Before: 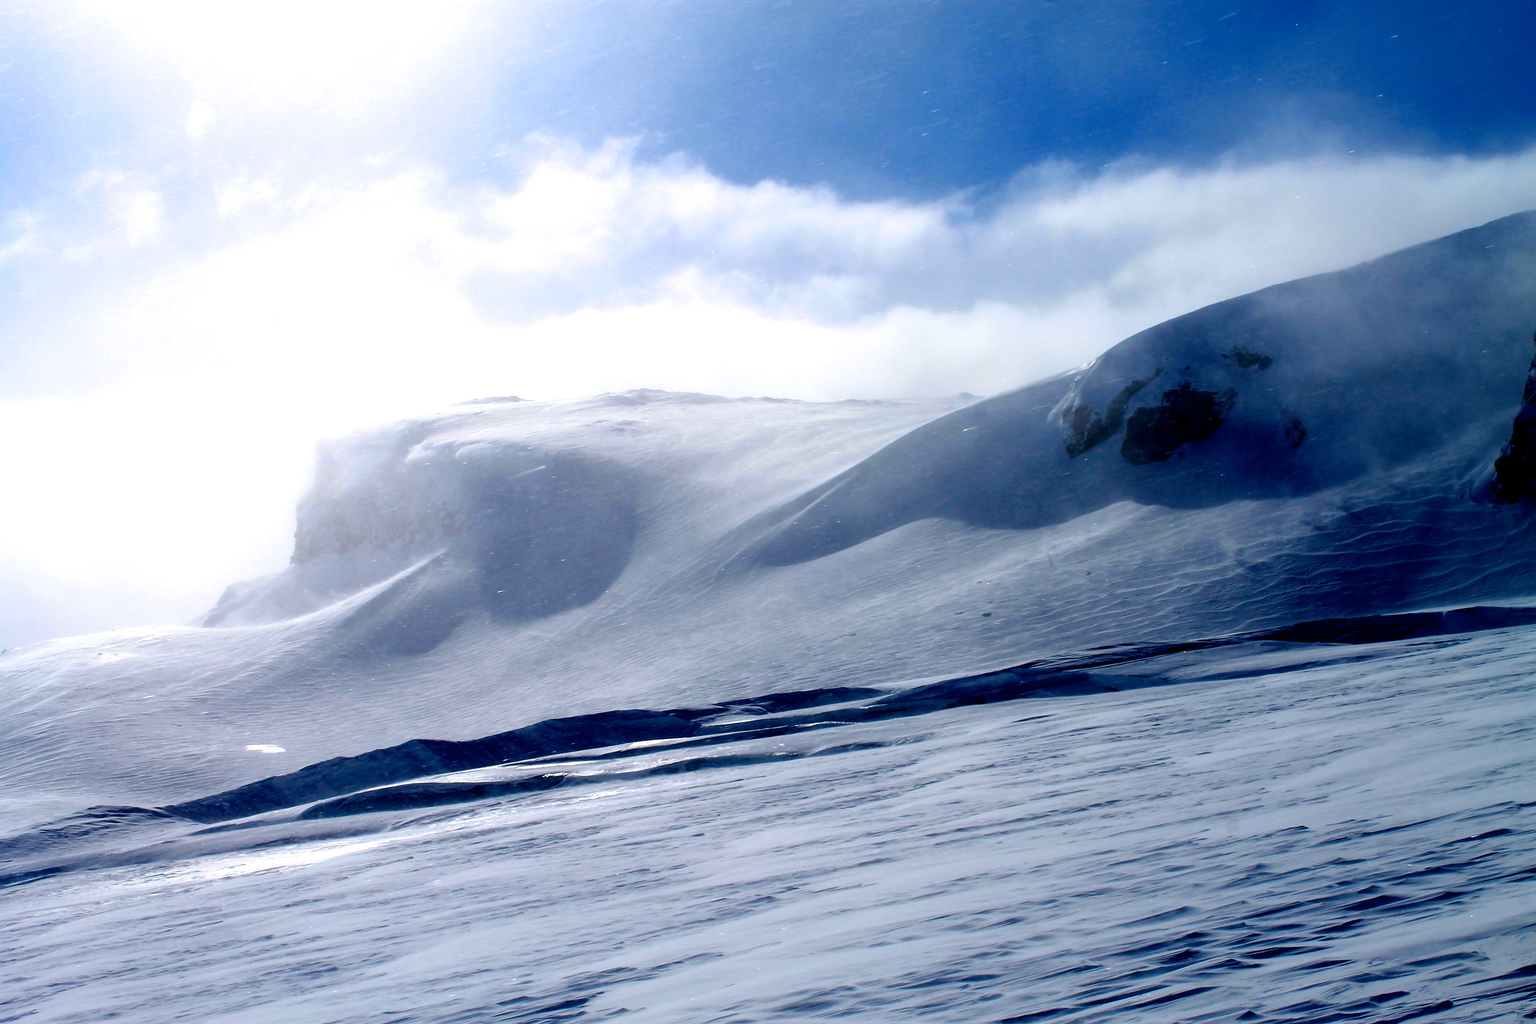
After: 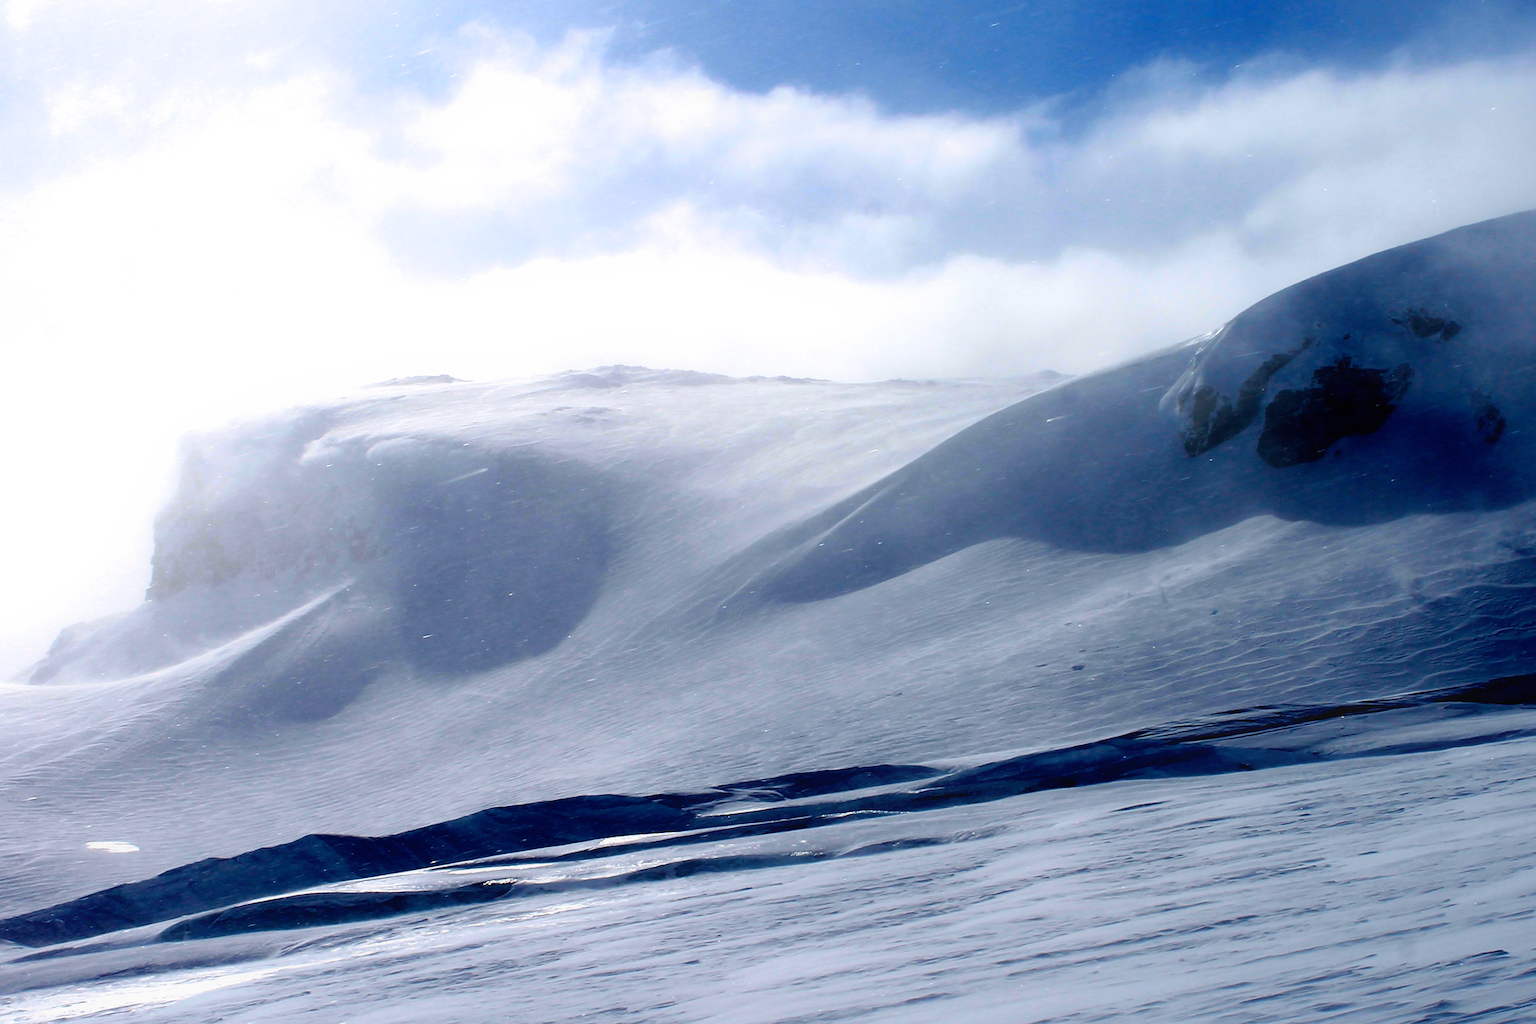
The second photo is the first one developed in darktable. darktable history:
crop and rotate: left 11.831%, top 11.346%, right 13.429%, bottom 13.899%
contrast equalizer: y [[0.5, 0.488, 0.462, 0.461, 0.491, 0.5], [0.5 ×6], [0.5 ×6], [0 ×6], [0 ×6]]
